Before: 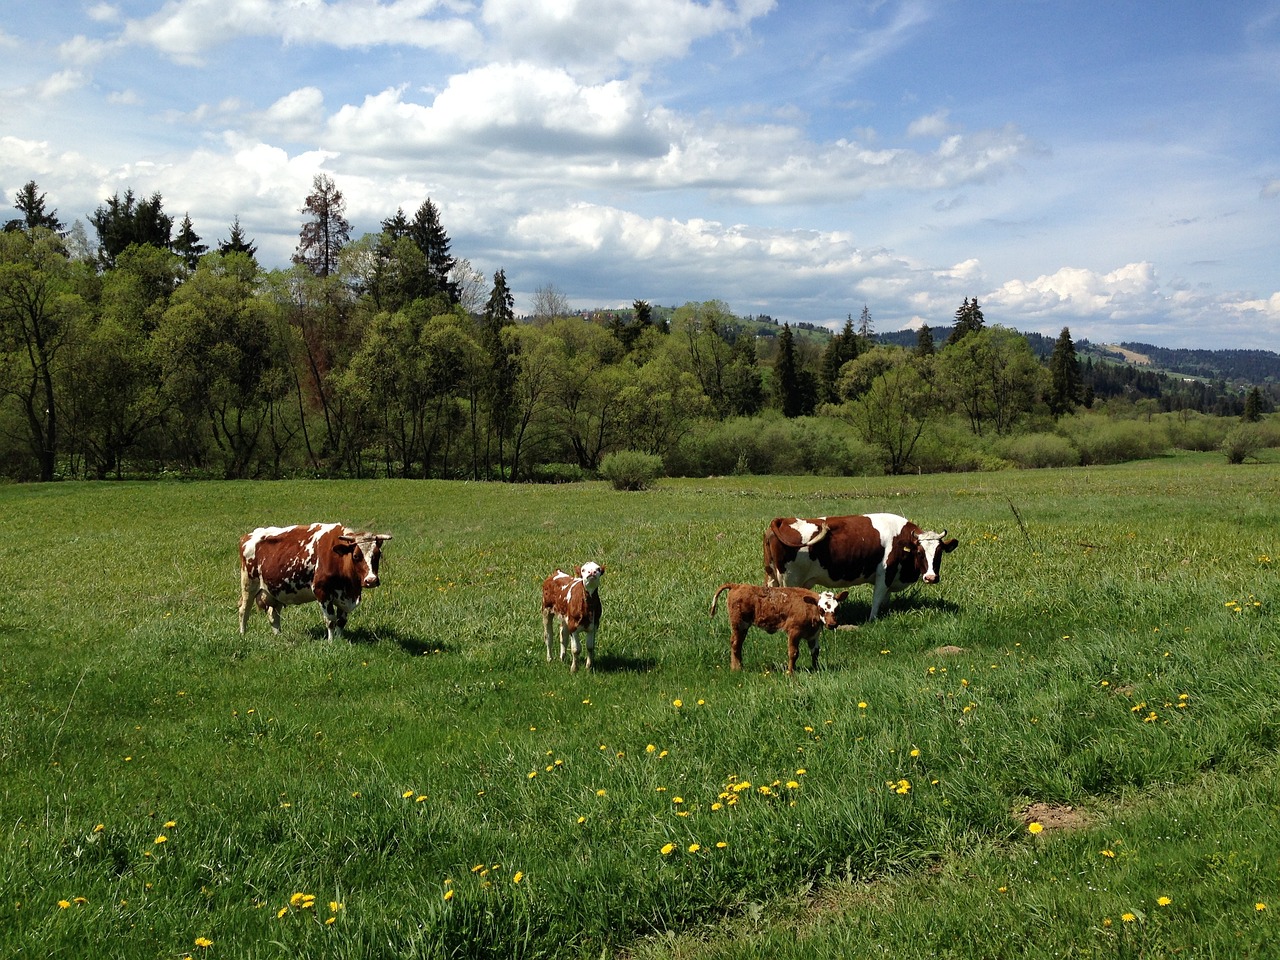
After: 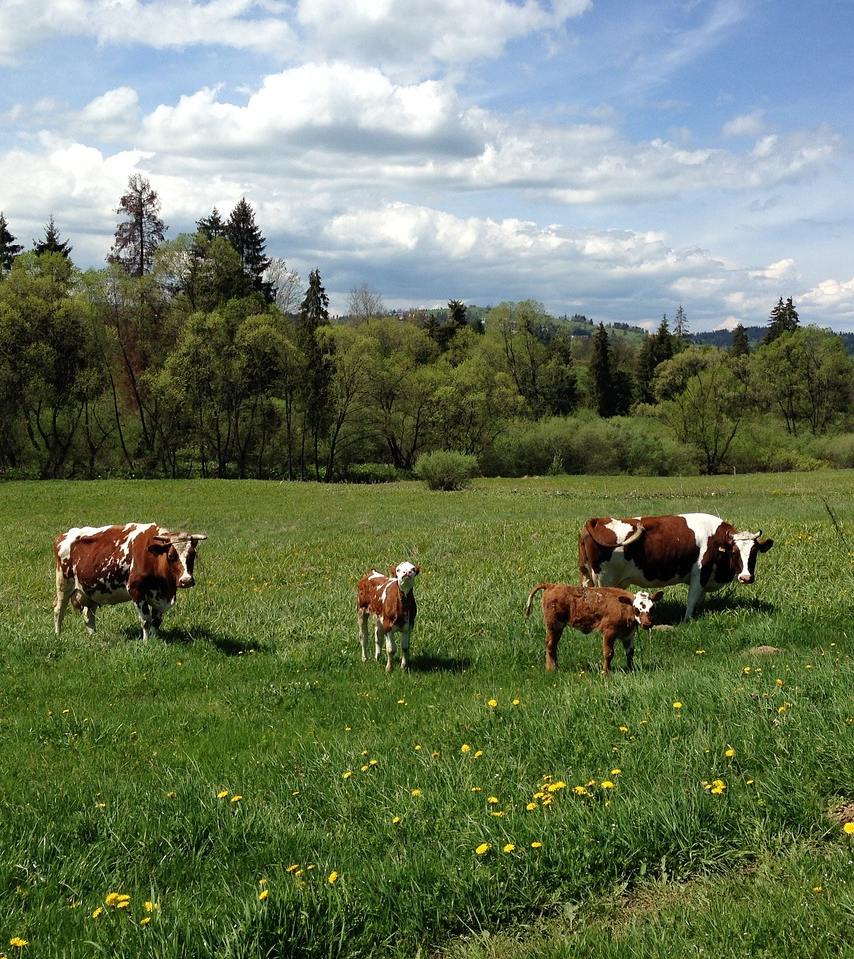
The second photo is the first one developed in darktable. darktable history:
crop and rotate: left 14.455%, right 18.821%
